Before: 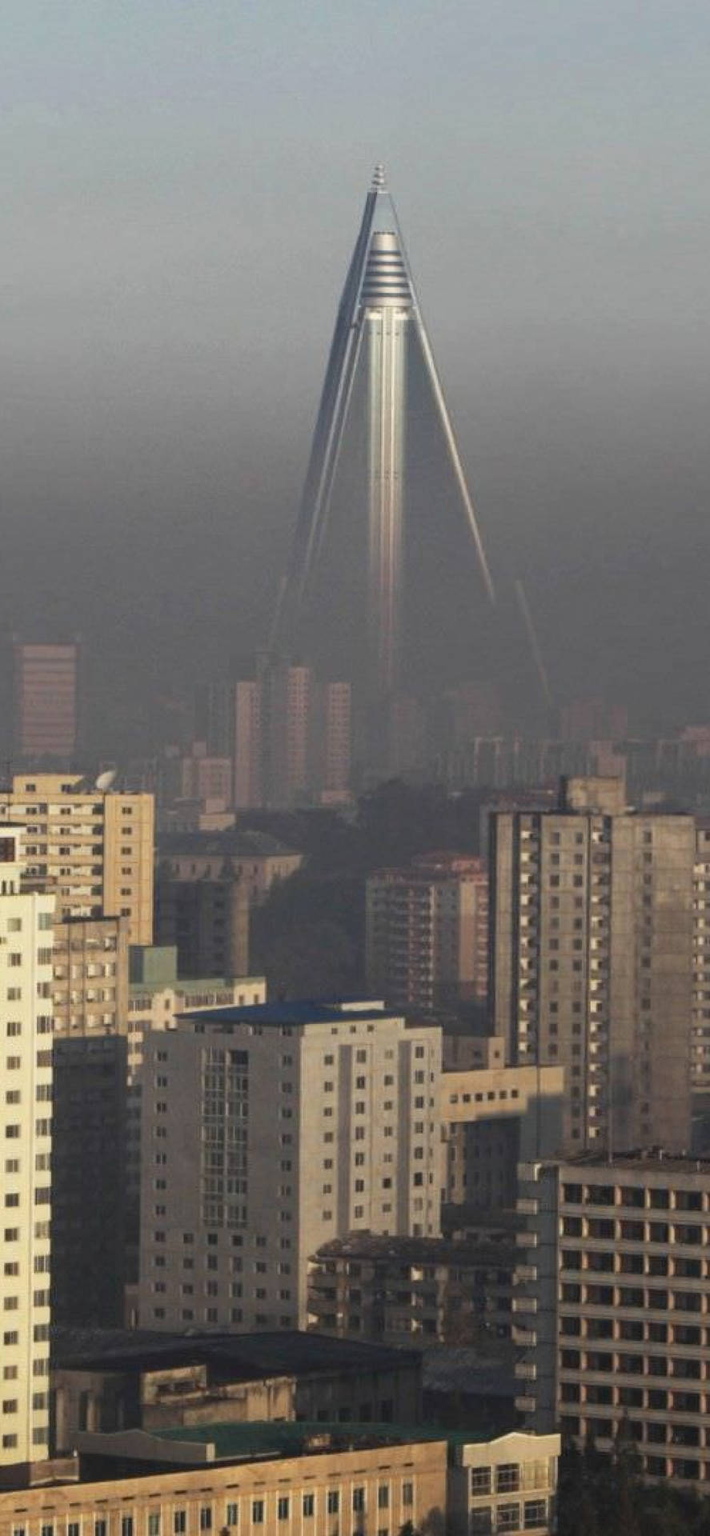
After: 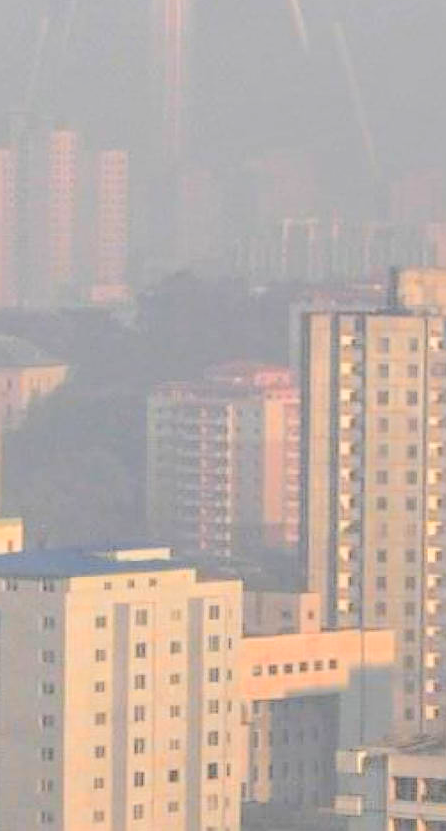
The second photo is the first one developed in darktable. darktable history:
sharpen: on, module defaults
exposure: compensate highlight preservation false
shadows and highlights: shadows 29.32, highlights -29.32, low approximation 0.01, soften with gaussian
white balance: emerald 1
crop: left 35.03%, top 36.625%, right 14.663%, bottom 20.057%
color zones: curves: ch1 [(0.24, 0.634) (0.75, 0.5)]; ch2 [(0.253, 0.437) (0.745, 0.491)], mix 102.12%
contrast brightness saturation: brightness 1
